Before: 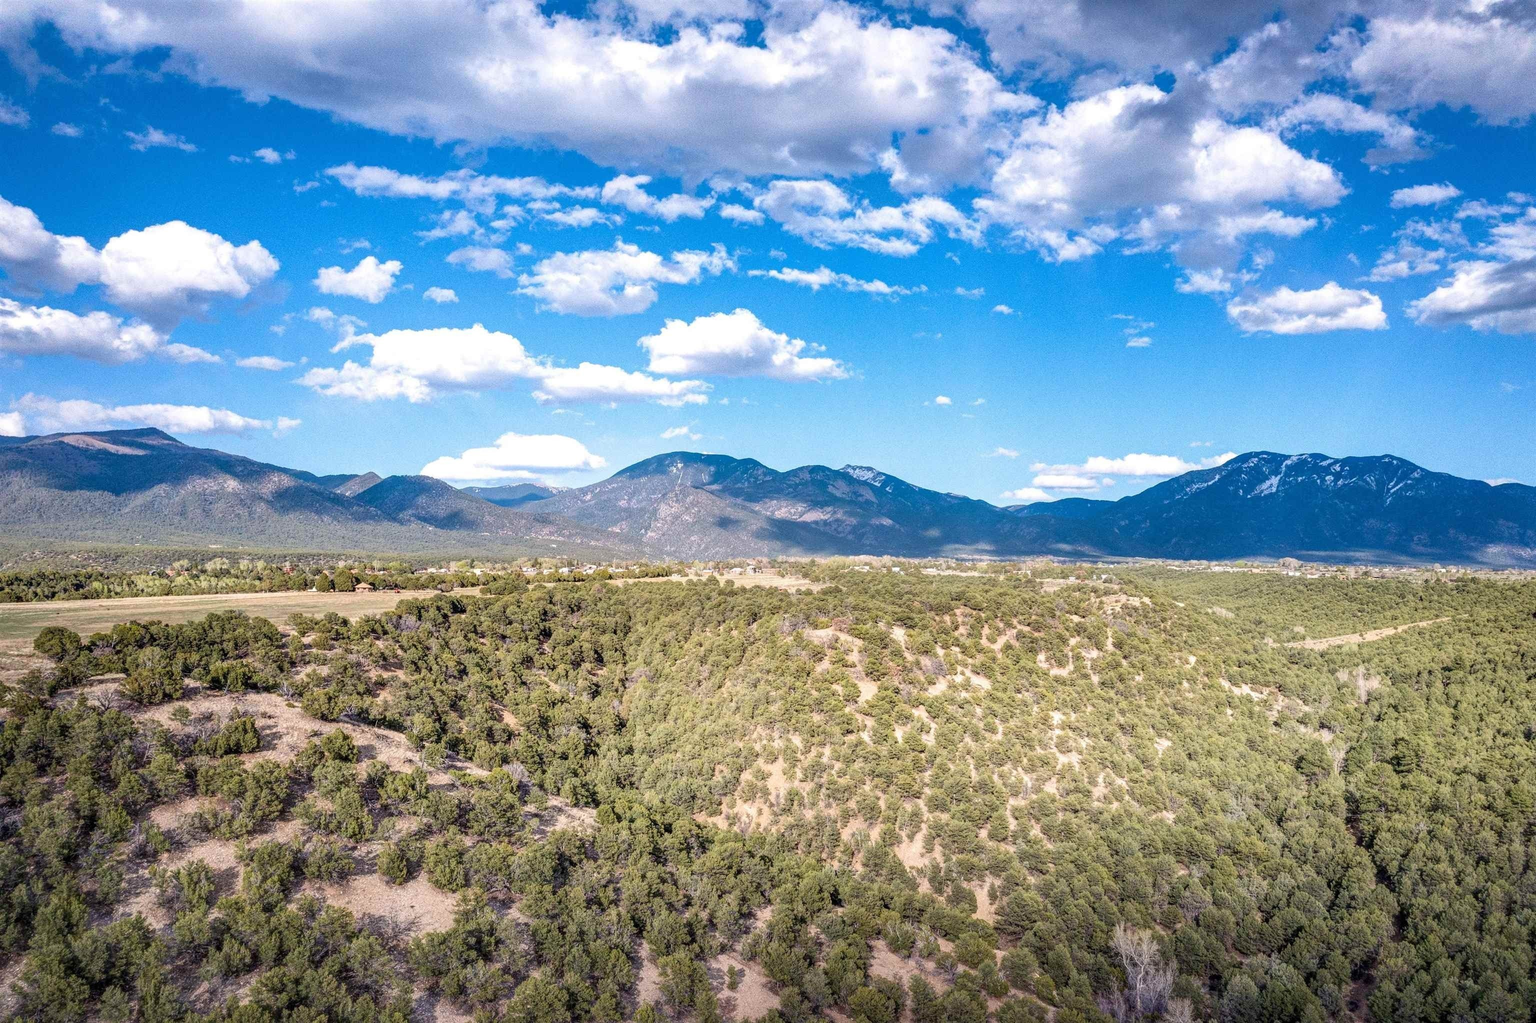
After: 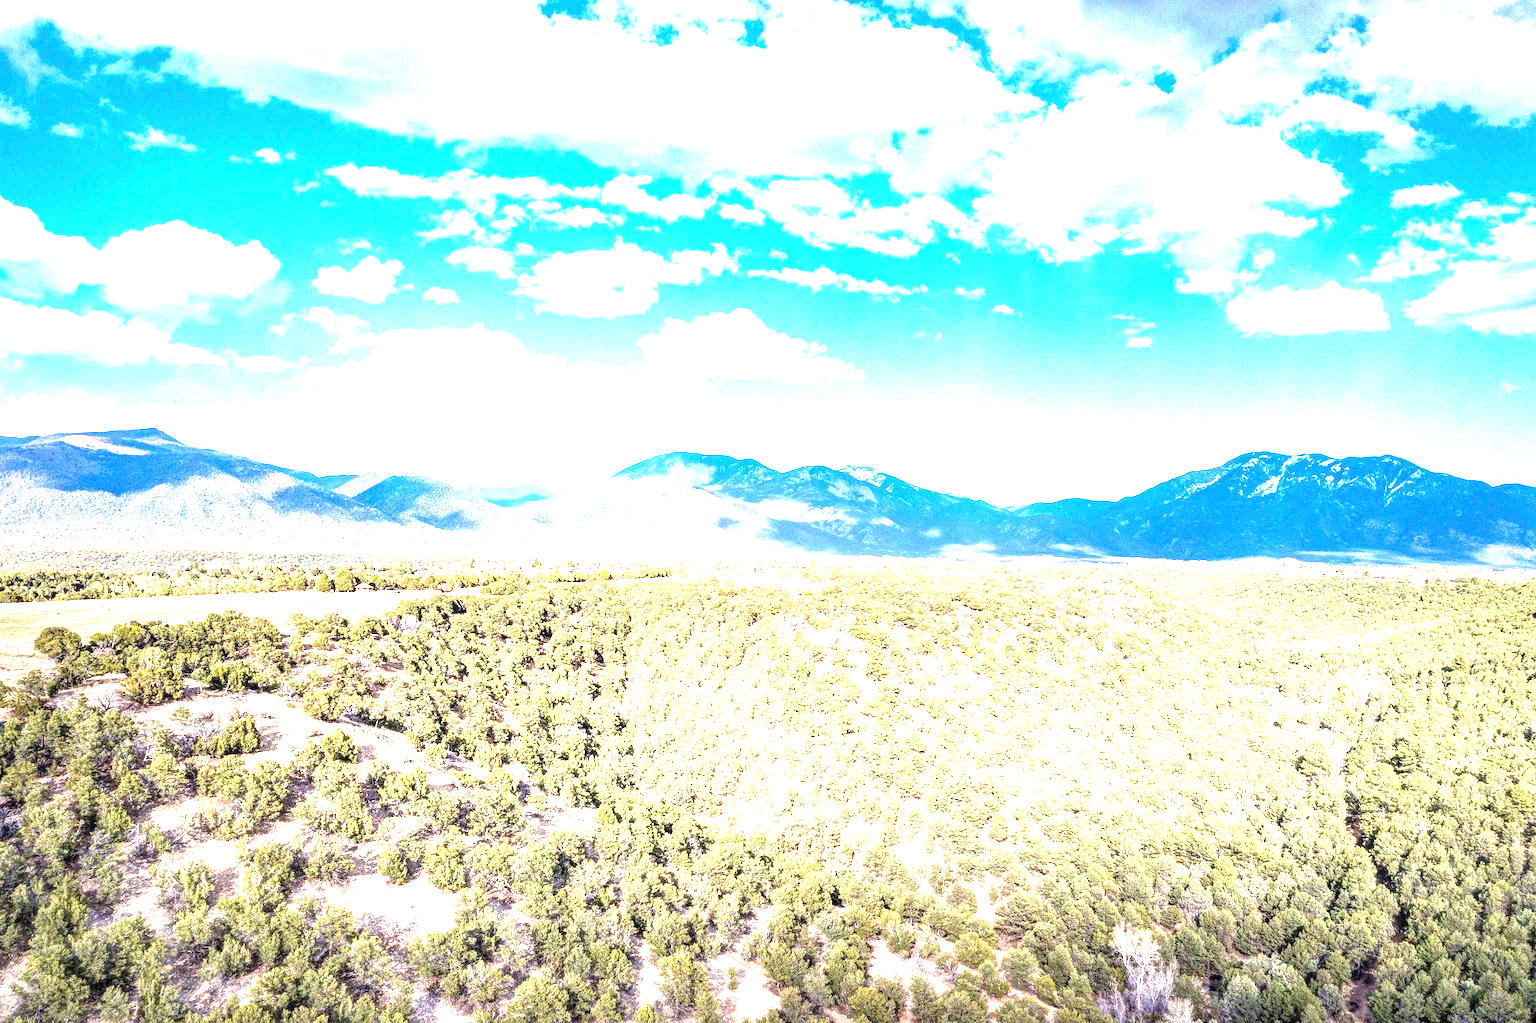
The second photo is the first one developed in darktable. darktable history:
exposure: exposure 2.25 EV, compensate highlight preservation false
tone equalizer: on, module defaults
